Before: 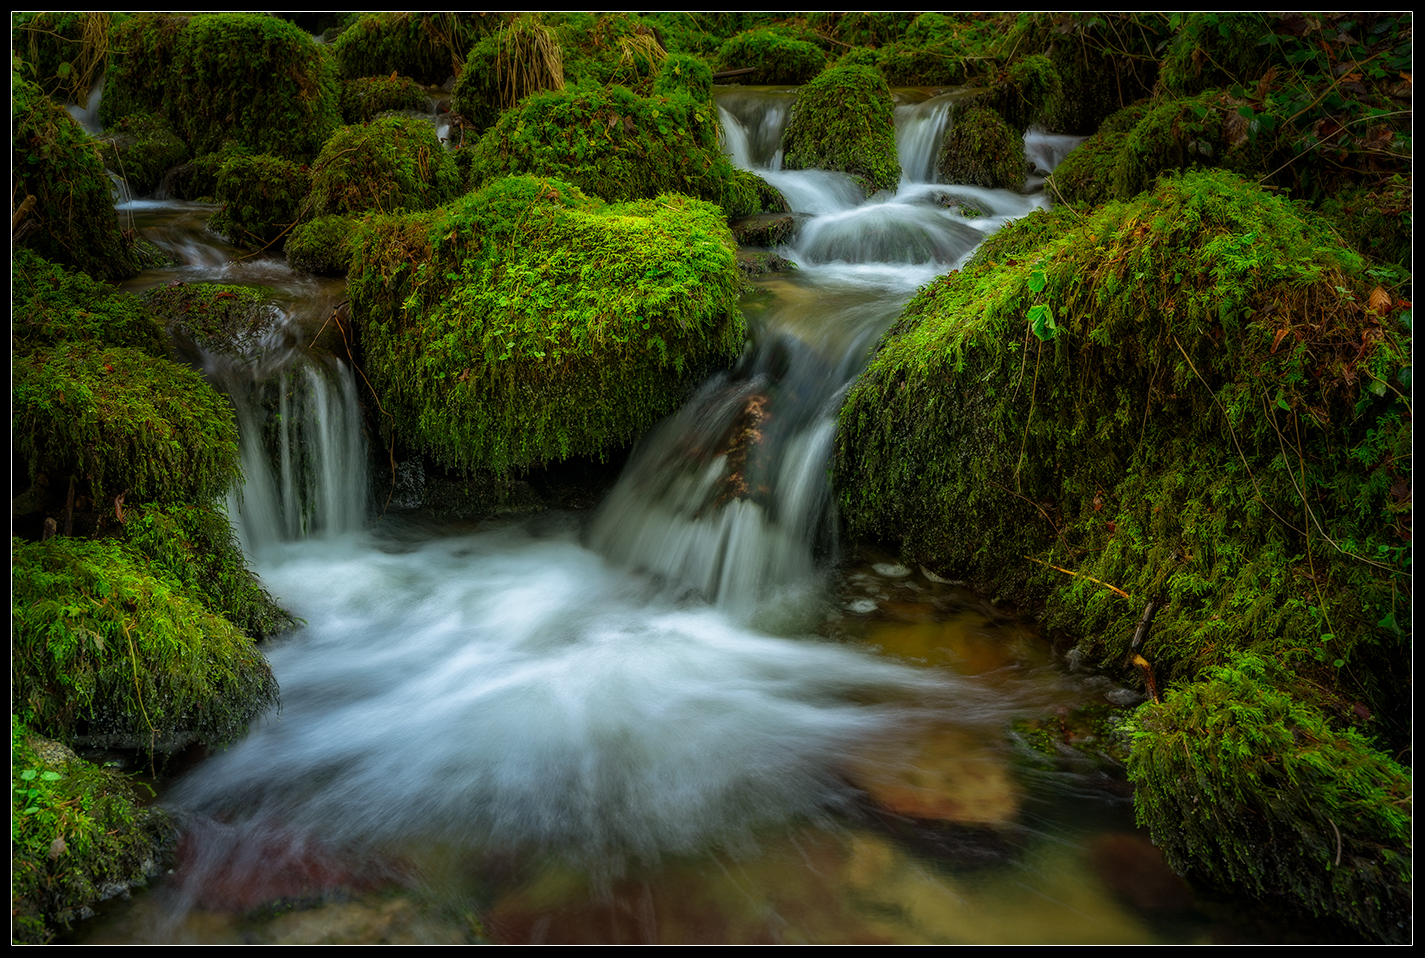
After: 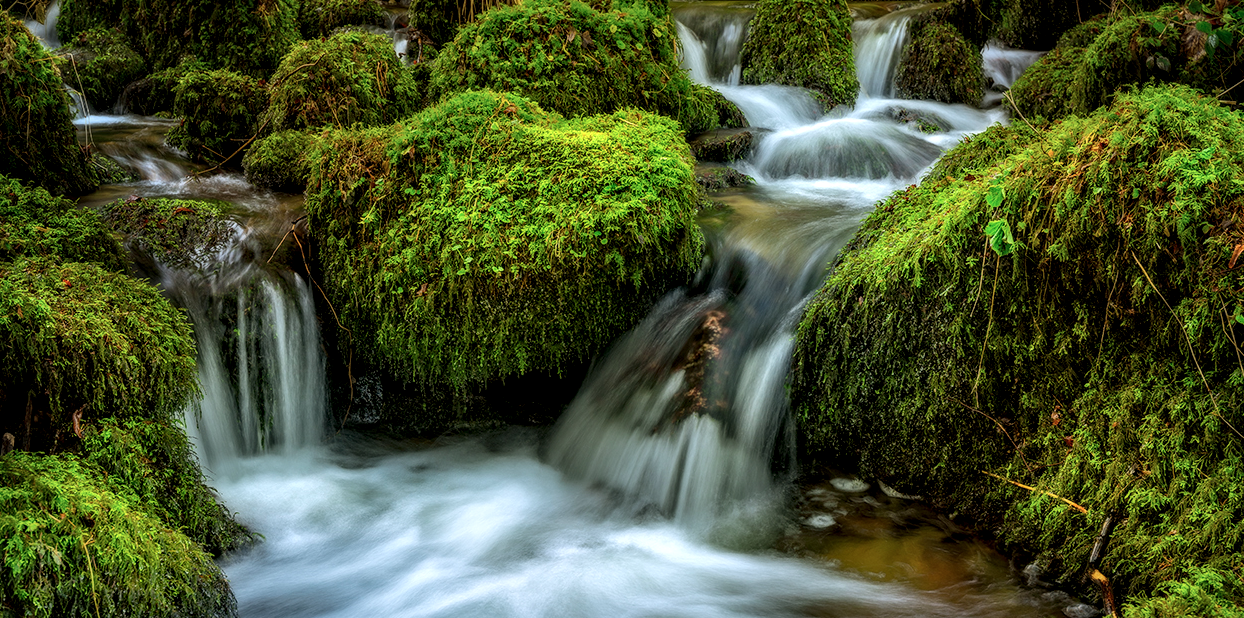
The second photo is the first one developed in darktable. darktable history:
shadows and highlights: radius 108.52, shadows 44.07, highlights -67.8, low approximation 0.01, soften with gaussian
local contrast: detail 135%, midtone range 0.75
crop: left 3.015%, top 8.969%, right 9.647%, bottom 26.457%
white balance: red 1.009, blue 1.027
